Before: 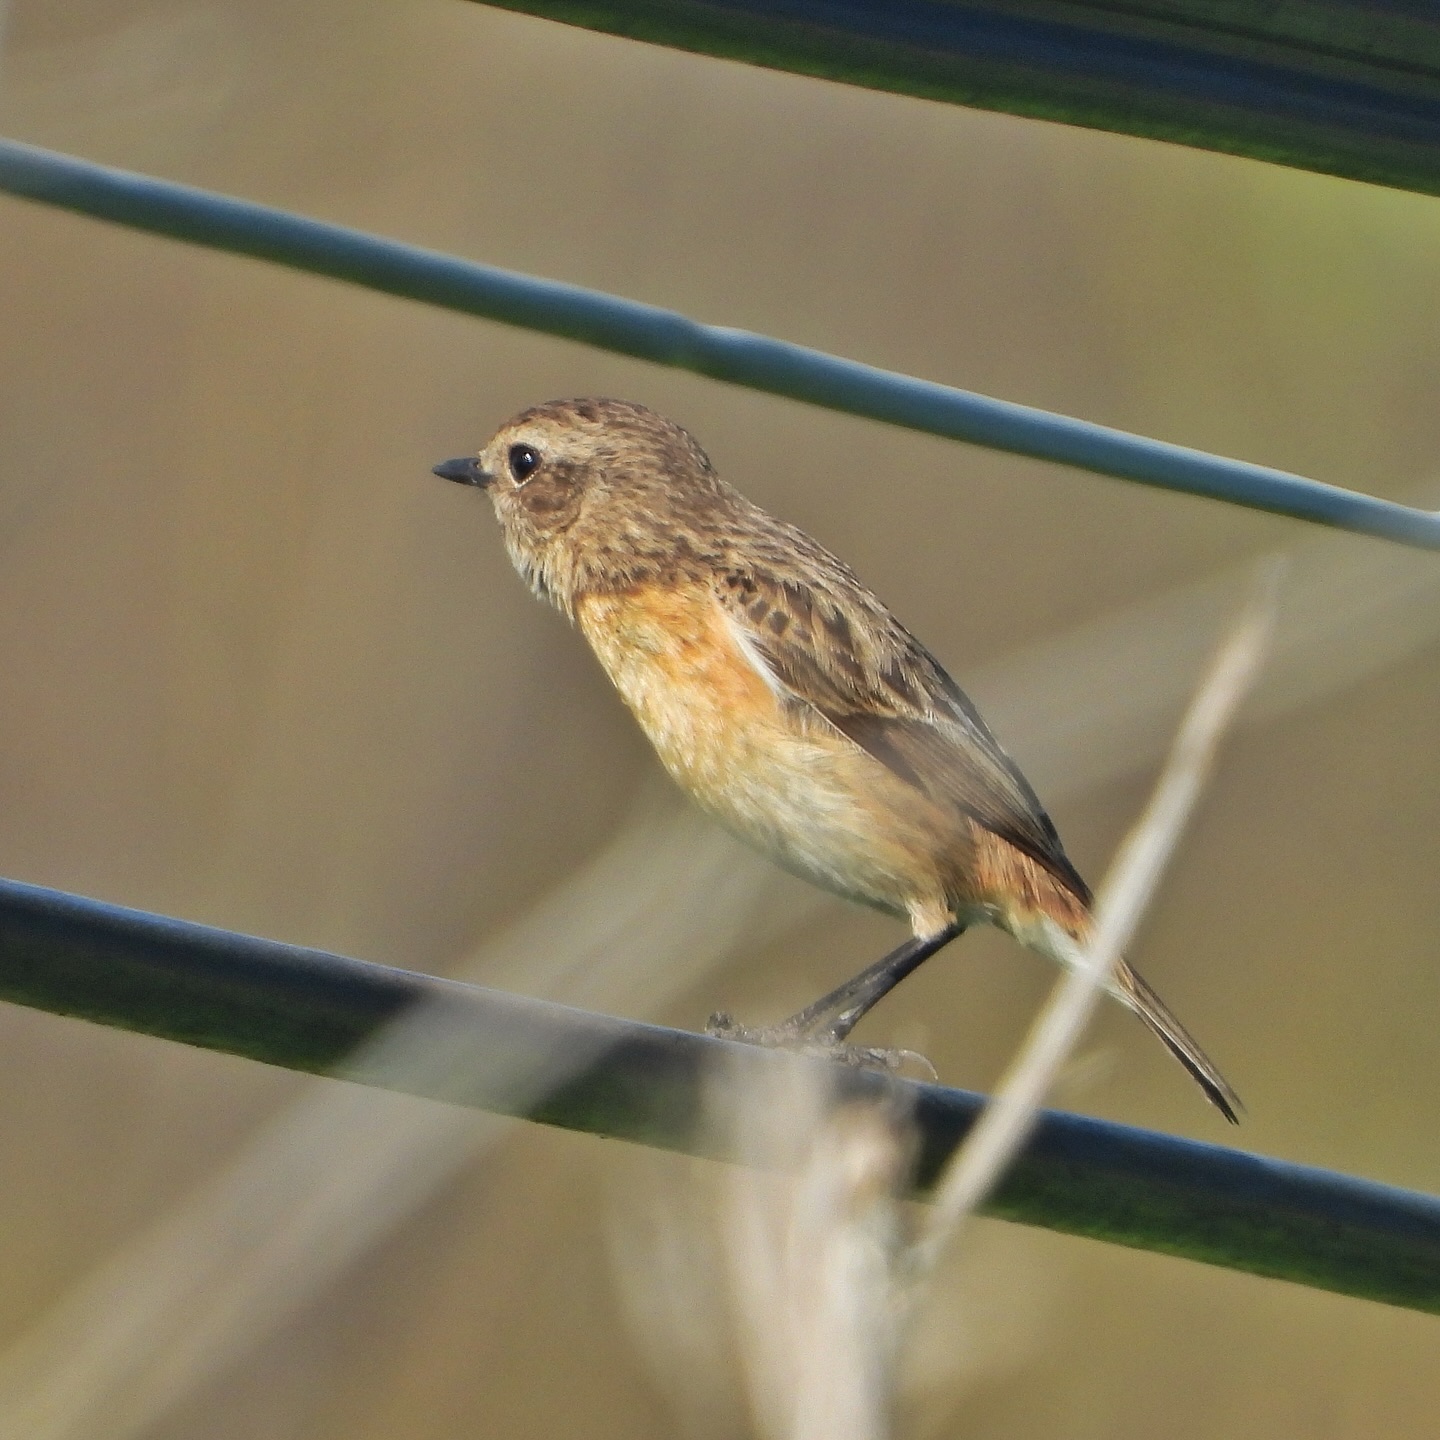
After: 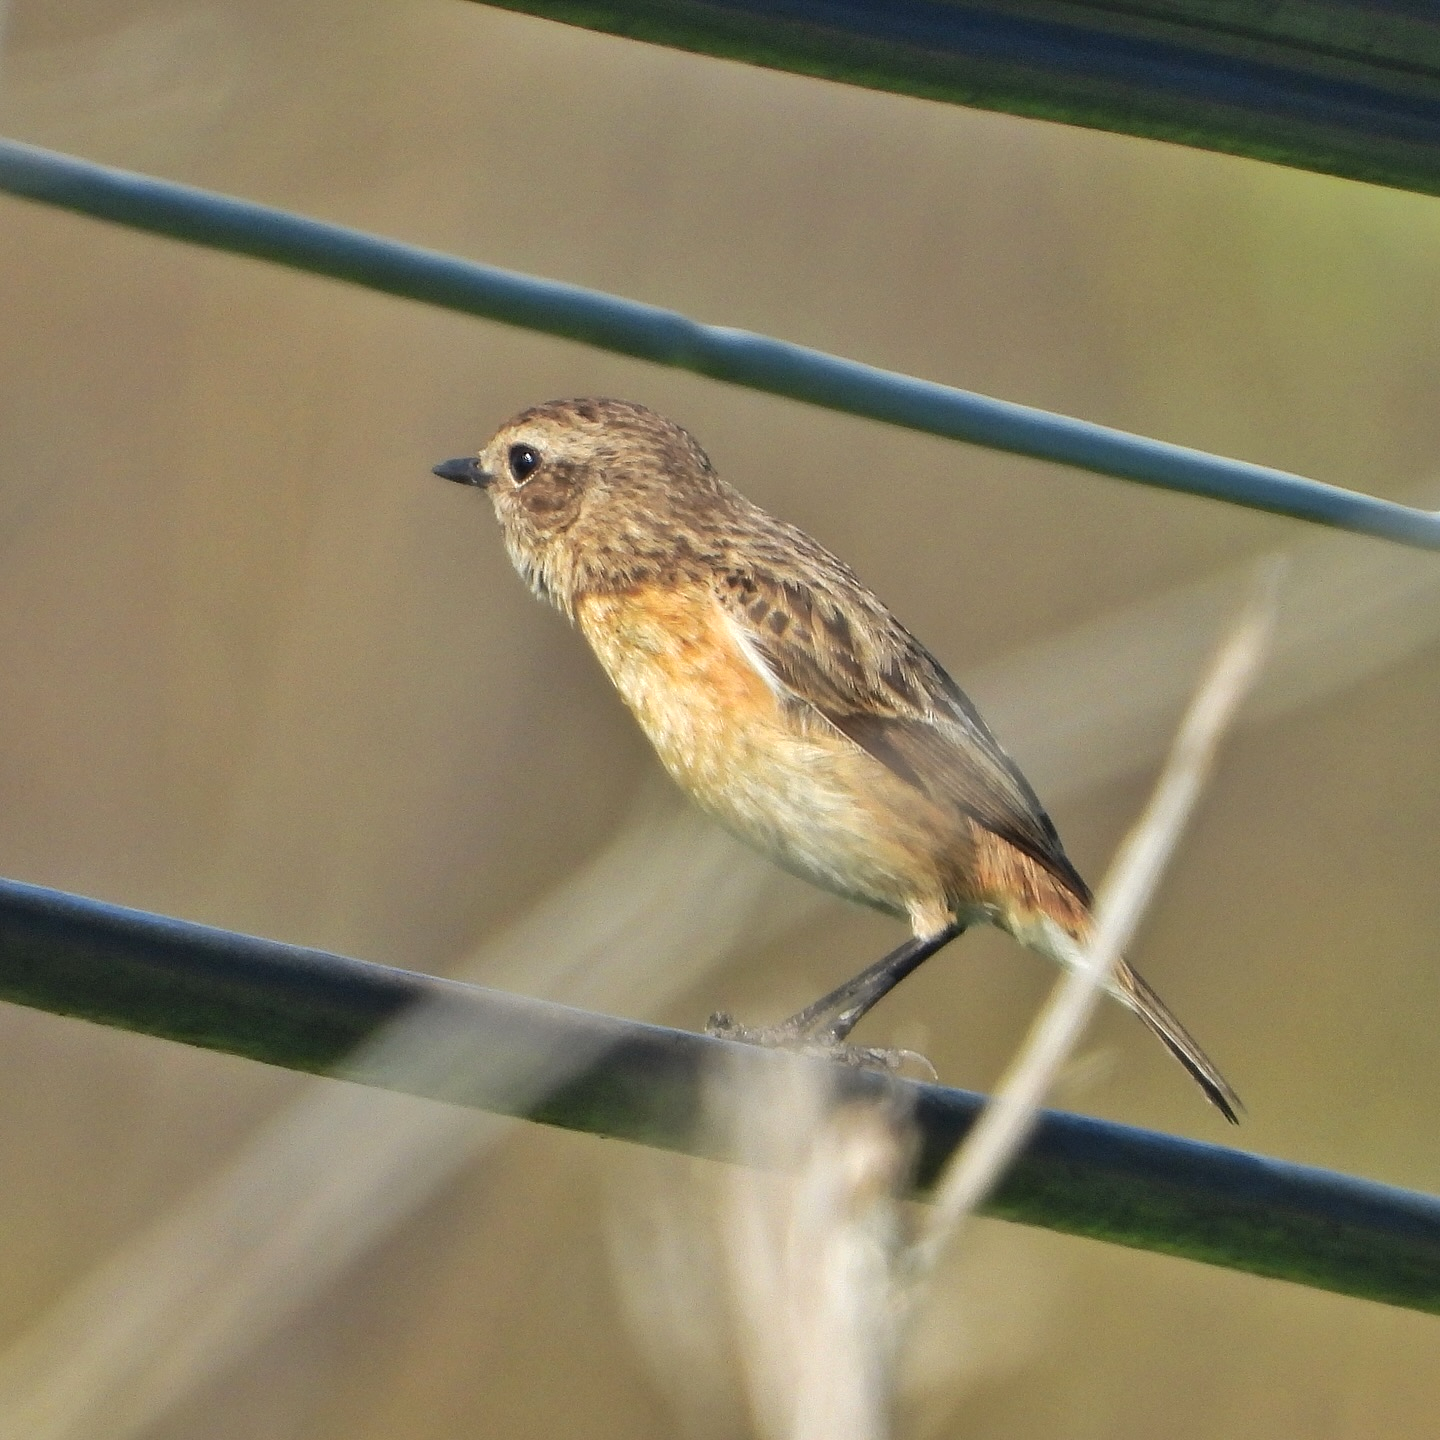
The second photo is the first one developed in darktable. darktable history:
local contrast: highlights 100%, shadows 100%, detail 120%, midtone range 0.2
exposure: exposure 0.191 EV, compensate highlight preservation false
